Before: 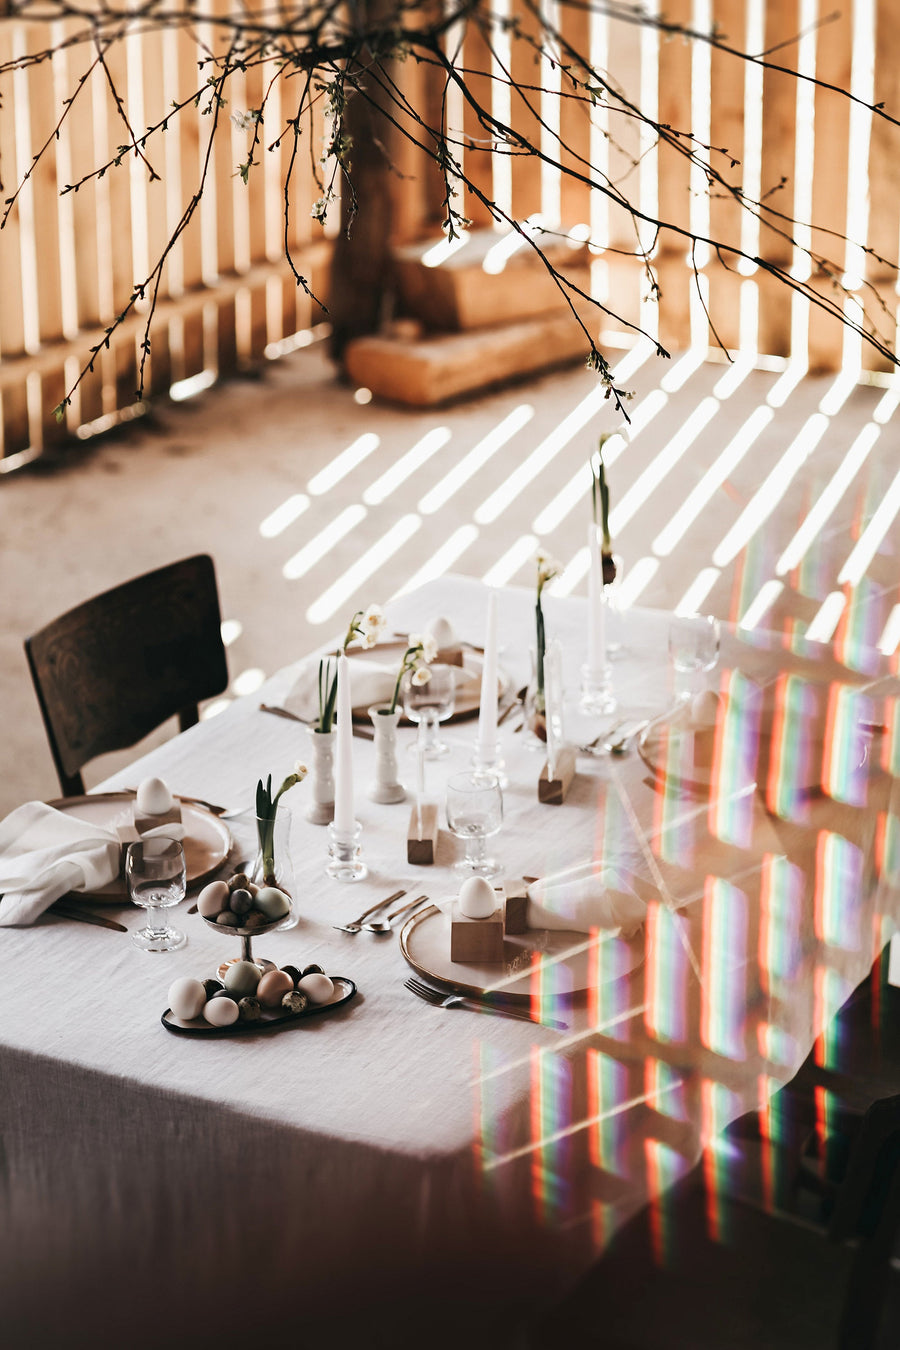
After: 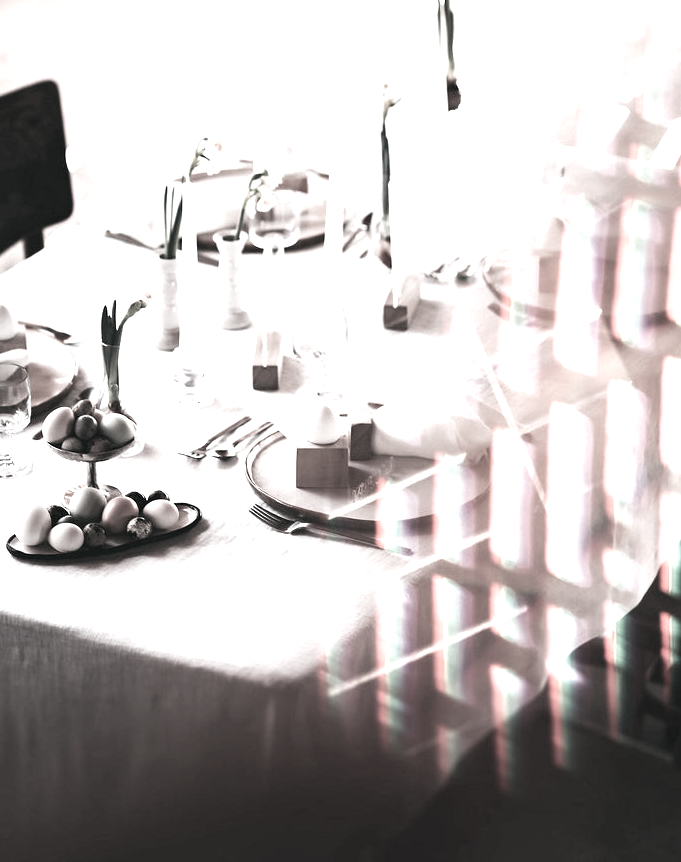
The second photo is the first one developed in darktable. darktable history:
exposure: black level correction 0, exposure 1.1 EV, compensate highlight preservation false
color contrast: green-magenta contrast 0.3, blue-yellow contrast 0.15
crop and rotate: left 17.299%, top 35.115%, right 7.015%, bottom 1.024%
